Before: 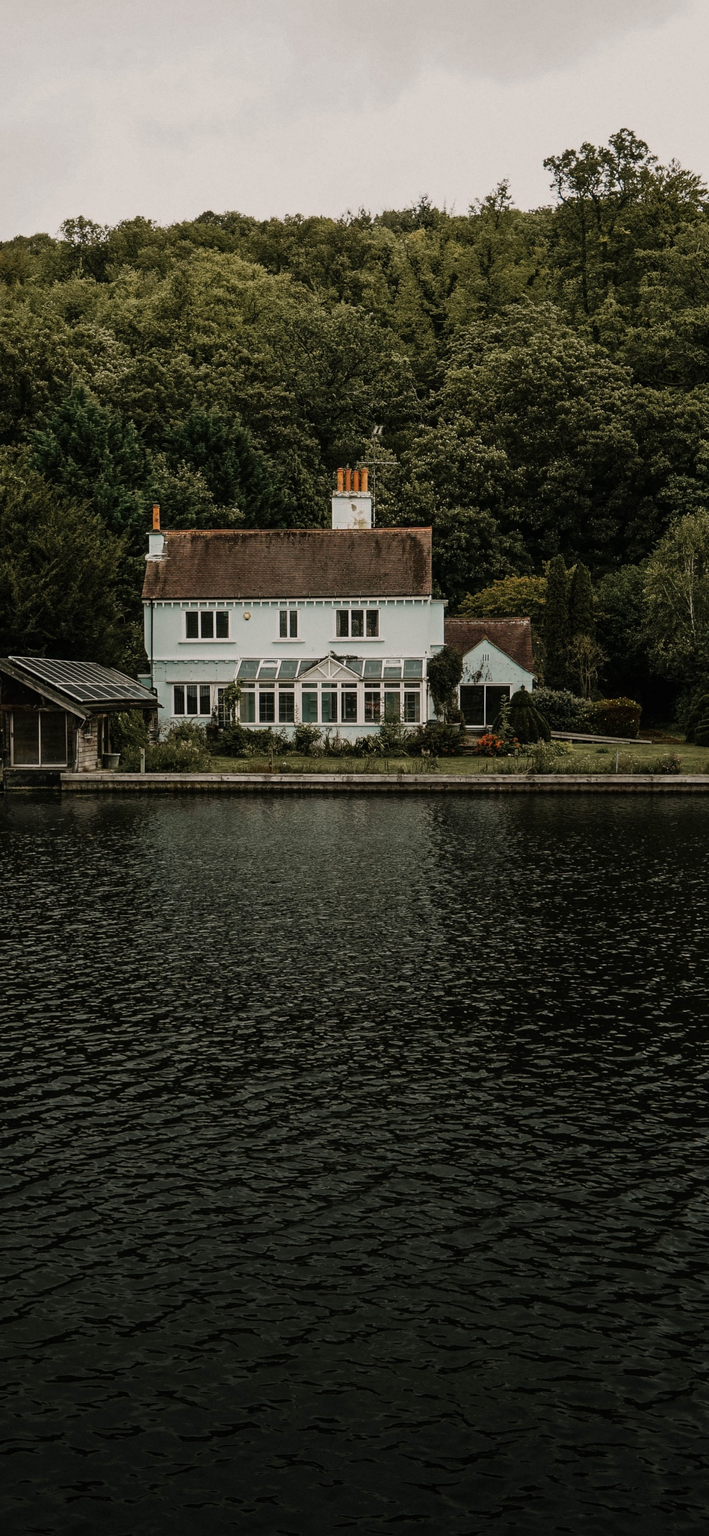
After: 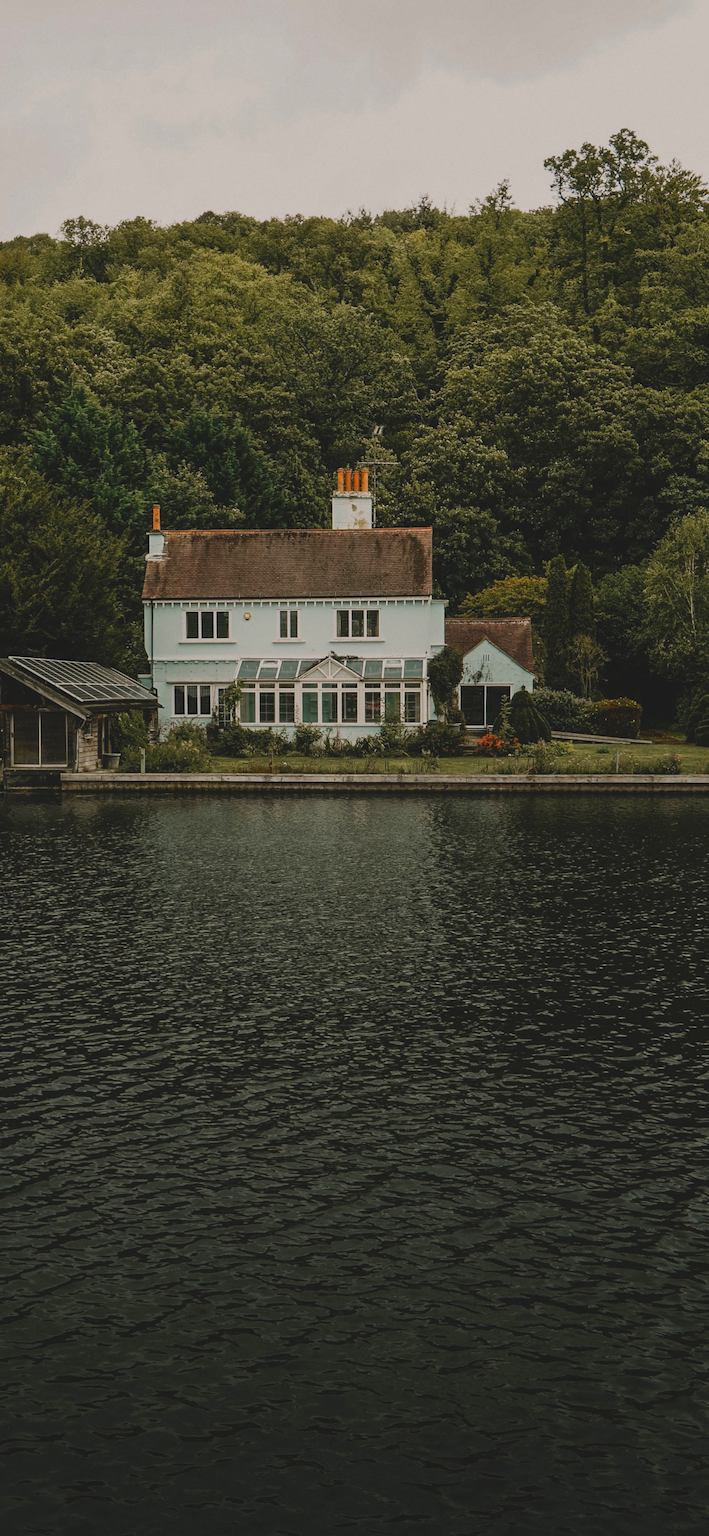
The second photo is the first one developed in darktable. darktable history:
contrast brightness saturation: contrast -0.193, saturation 0.188
